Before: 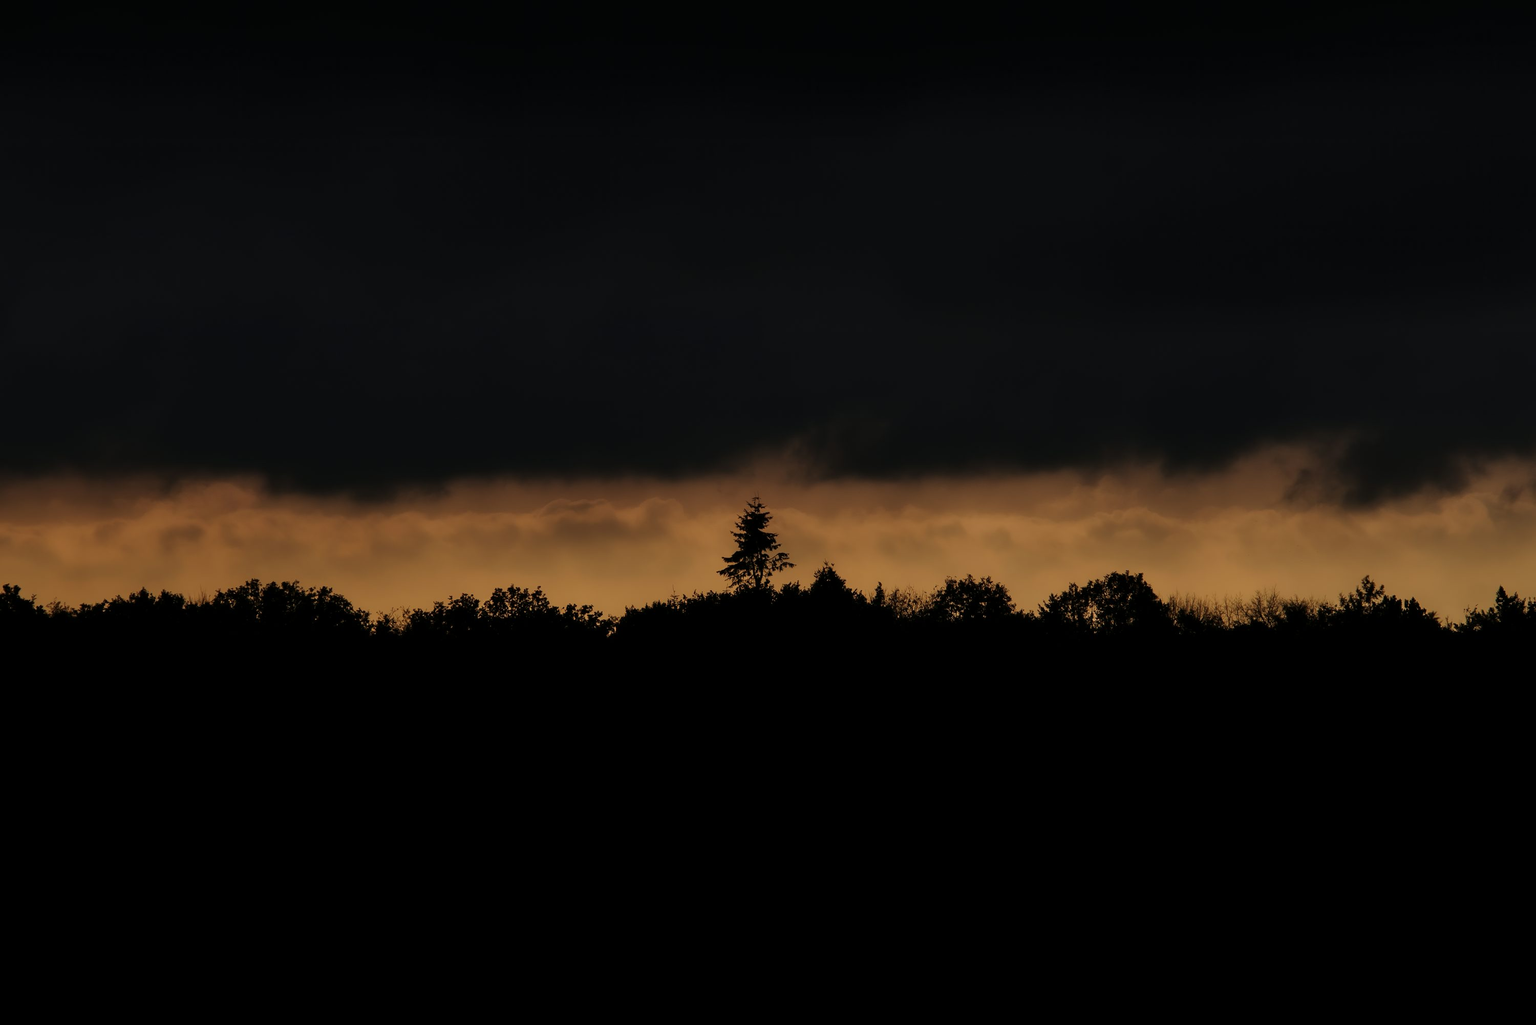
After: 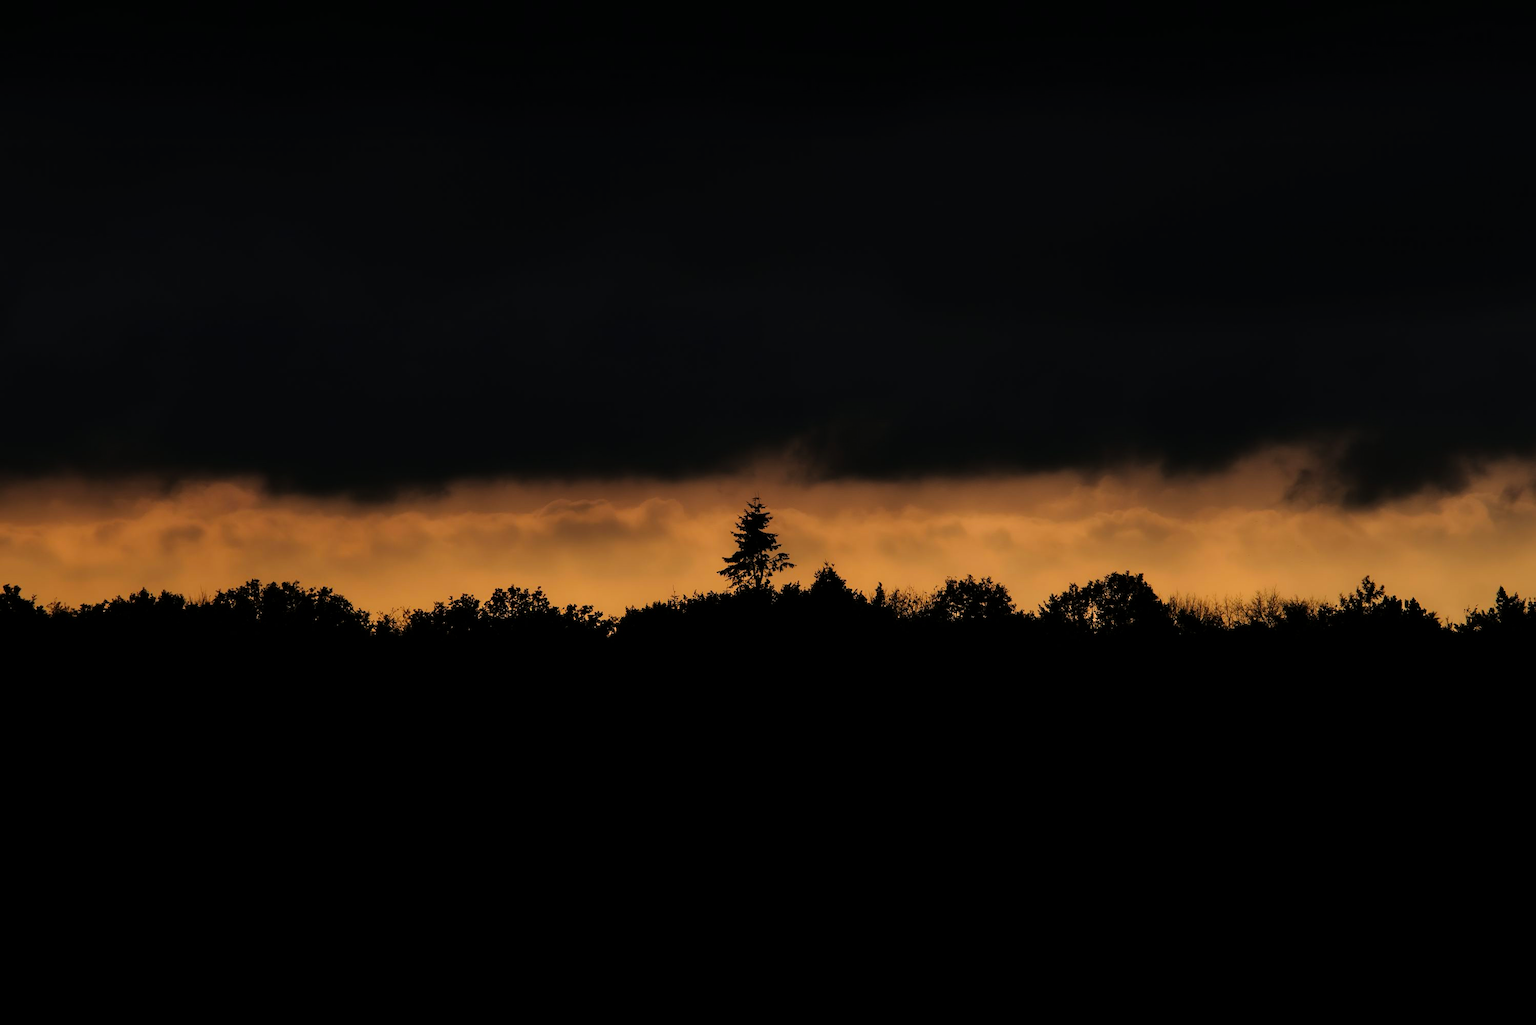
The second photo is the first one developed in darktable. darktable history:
tone equalizer: -8 EV -0.776 EV, -7 EV -0.681 EV, -6 EV -0.598 EV, -5 EV -0.412 EV, -3 EV 0.376 EV, -2 EV 0.6 EV, -1 EV 0.697 EV, +0 EV 0.743 EV
